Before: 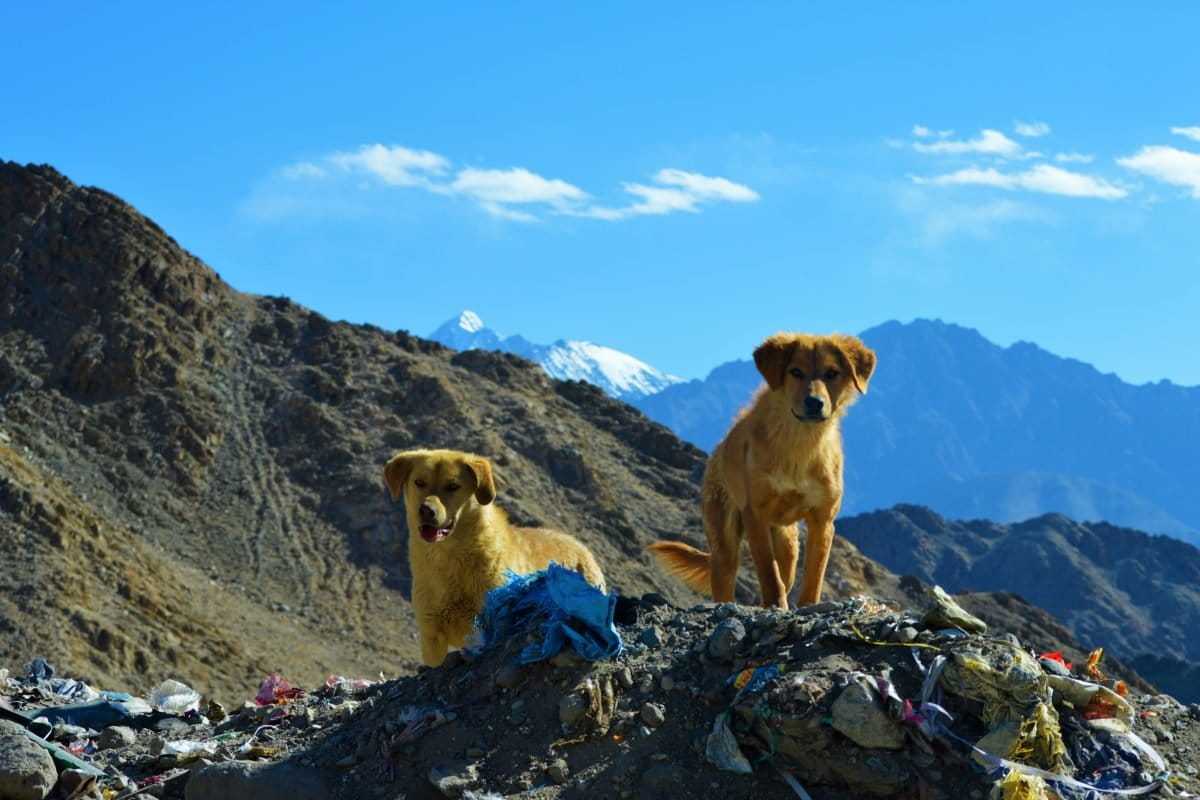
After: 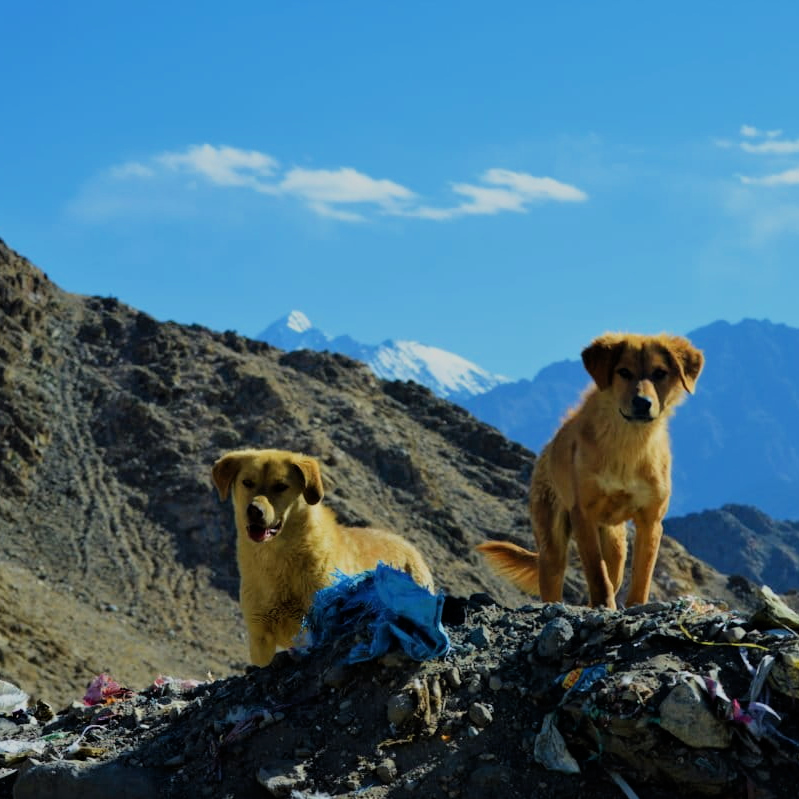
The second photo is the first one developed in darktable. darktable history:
crop and rotate: left 14.385%, right 18.948%
filmic rgb: black relative exposure -7.48 EV, white relative exposure 4.83 EV, hardness 3.4, color science v6 (2022)
